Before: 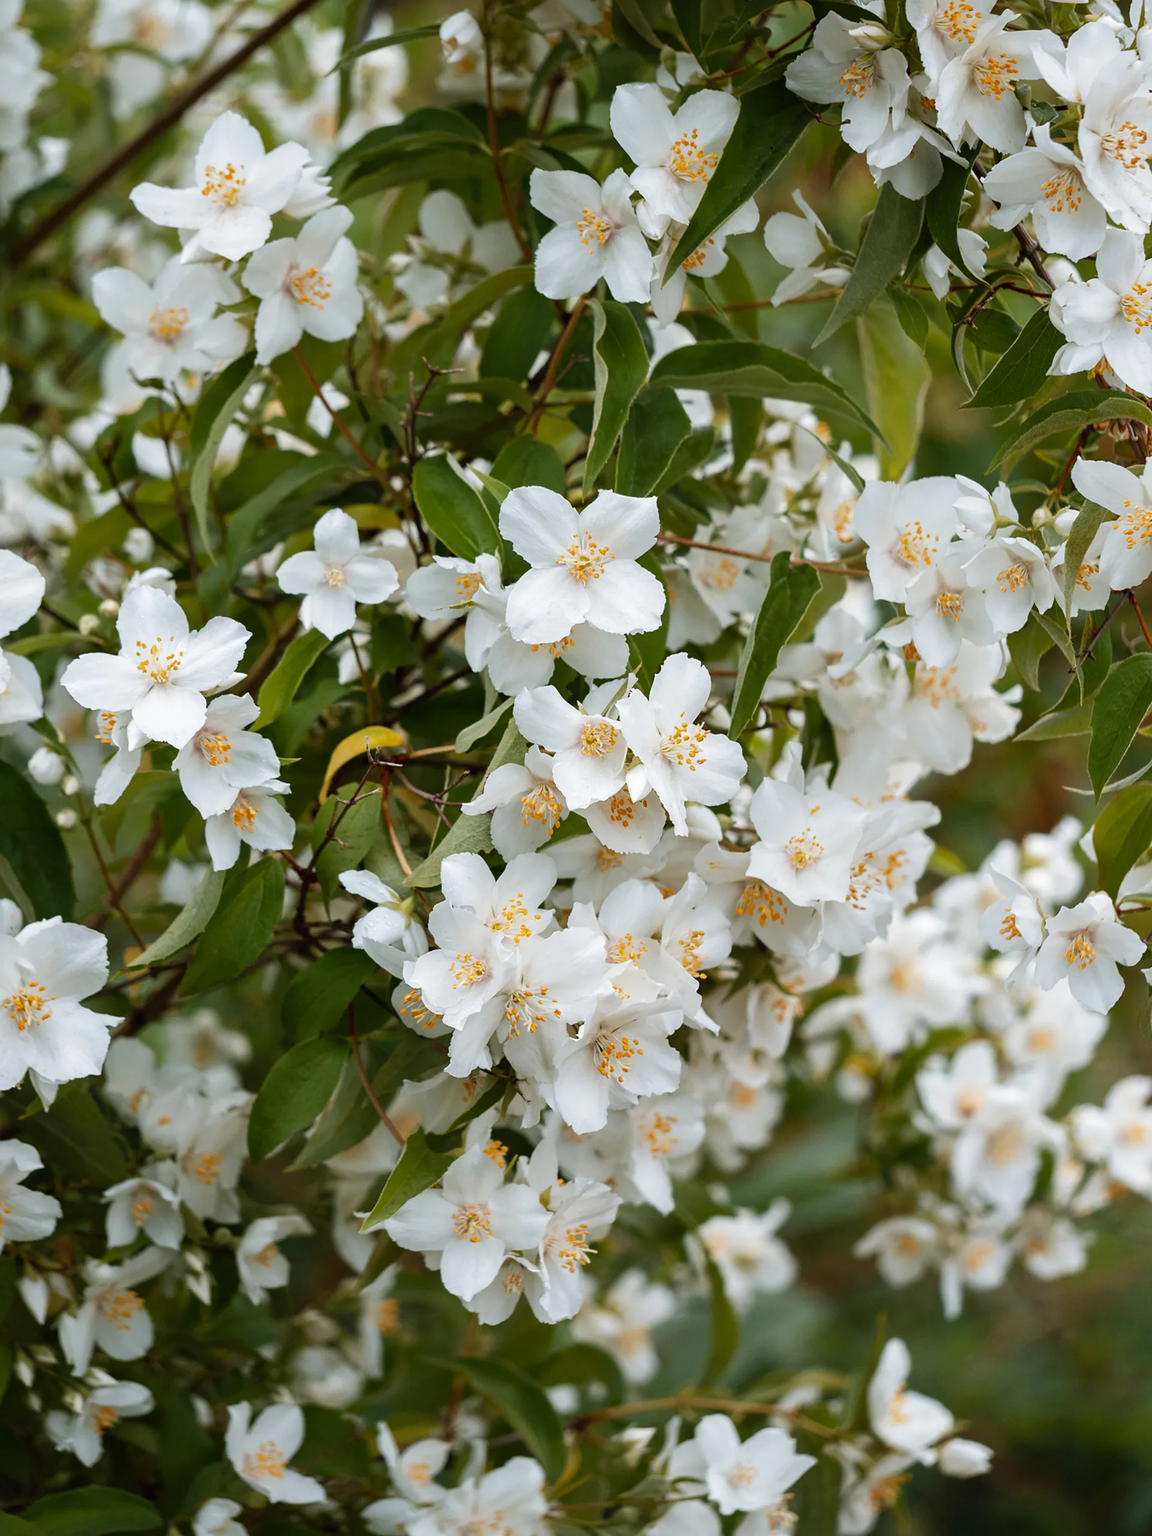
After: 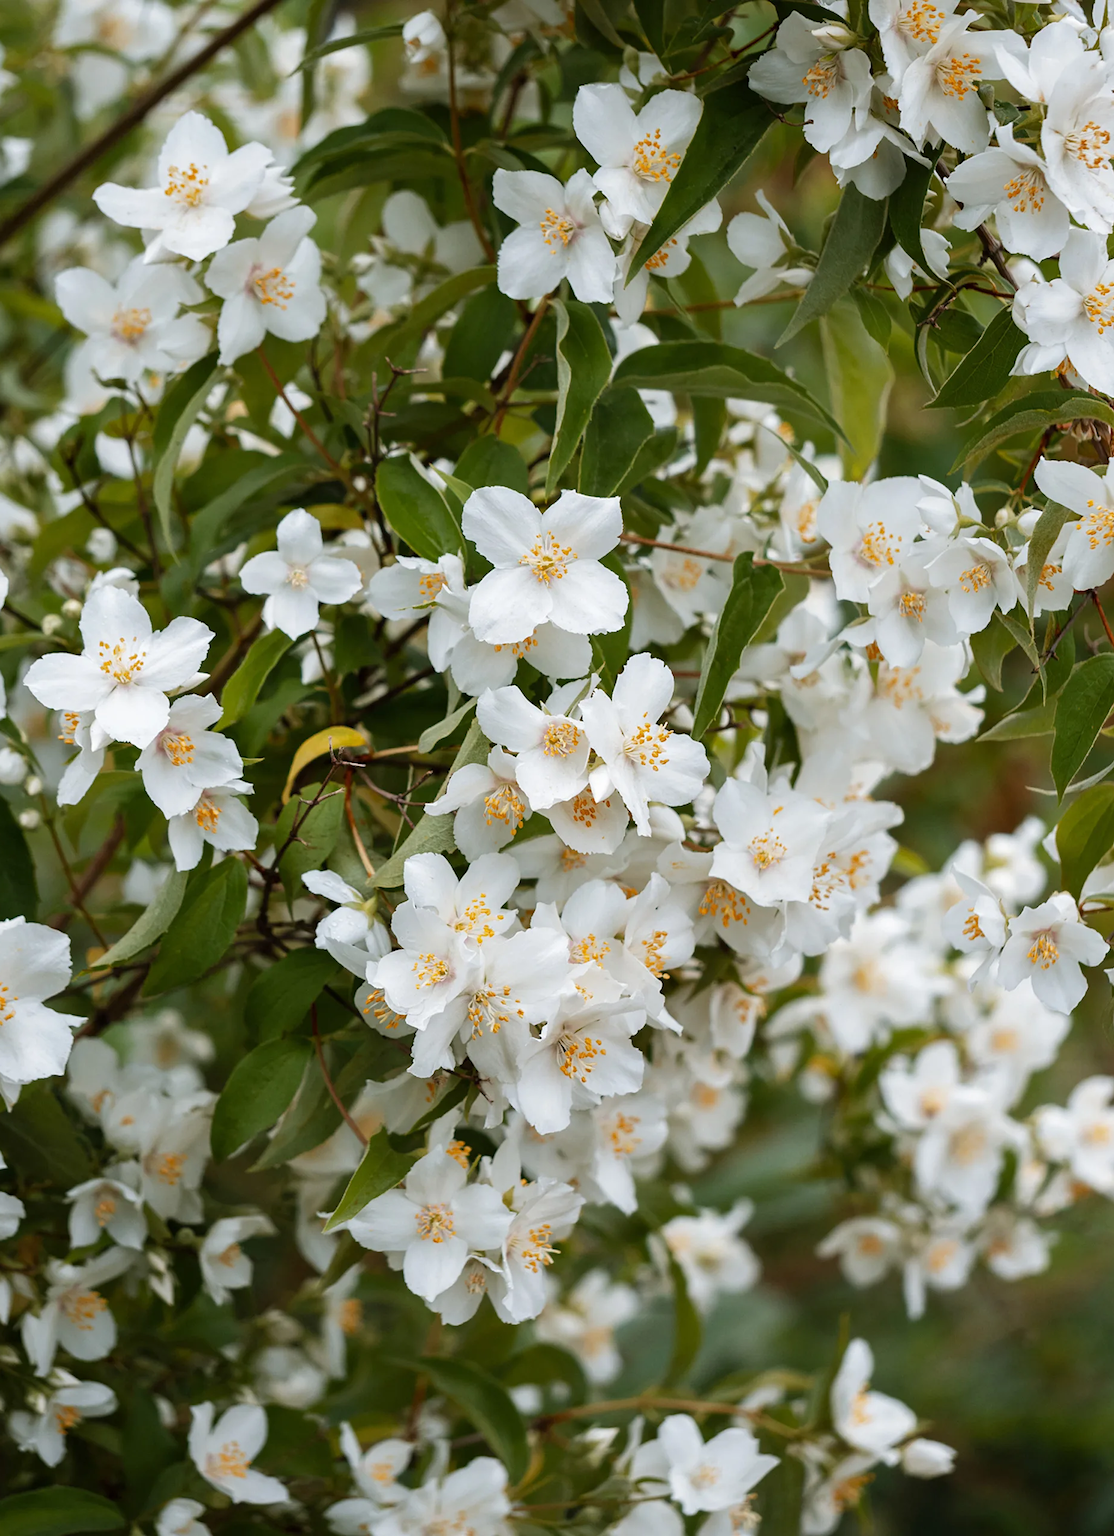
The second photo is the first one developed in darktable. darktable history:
crop and rotate: left 3.247%
